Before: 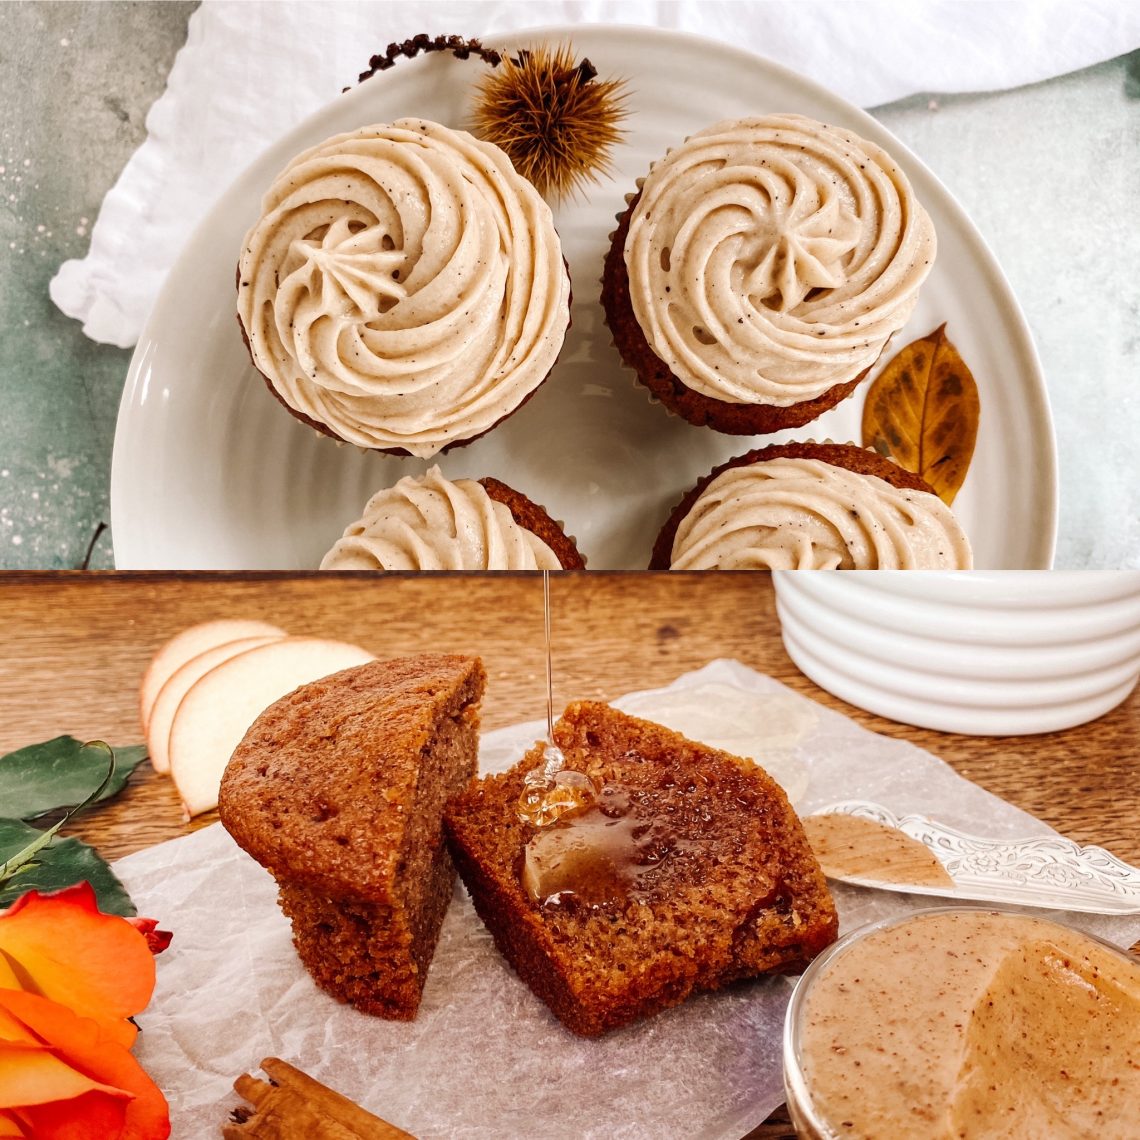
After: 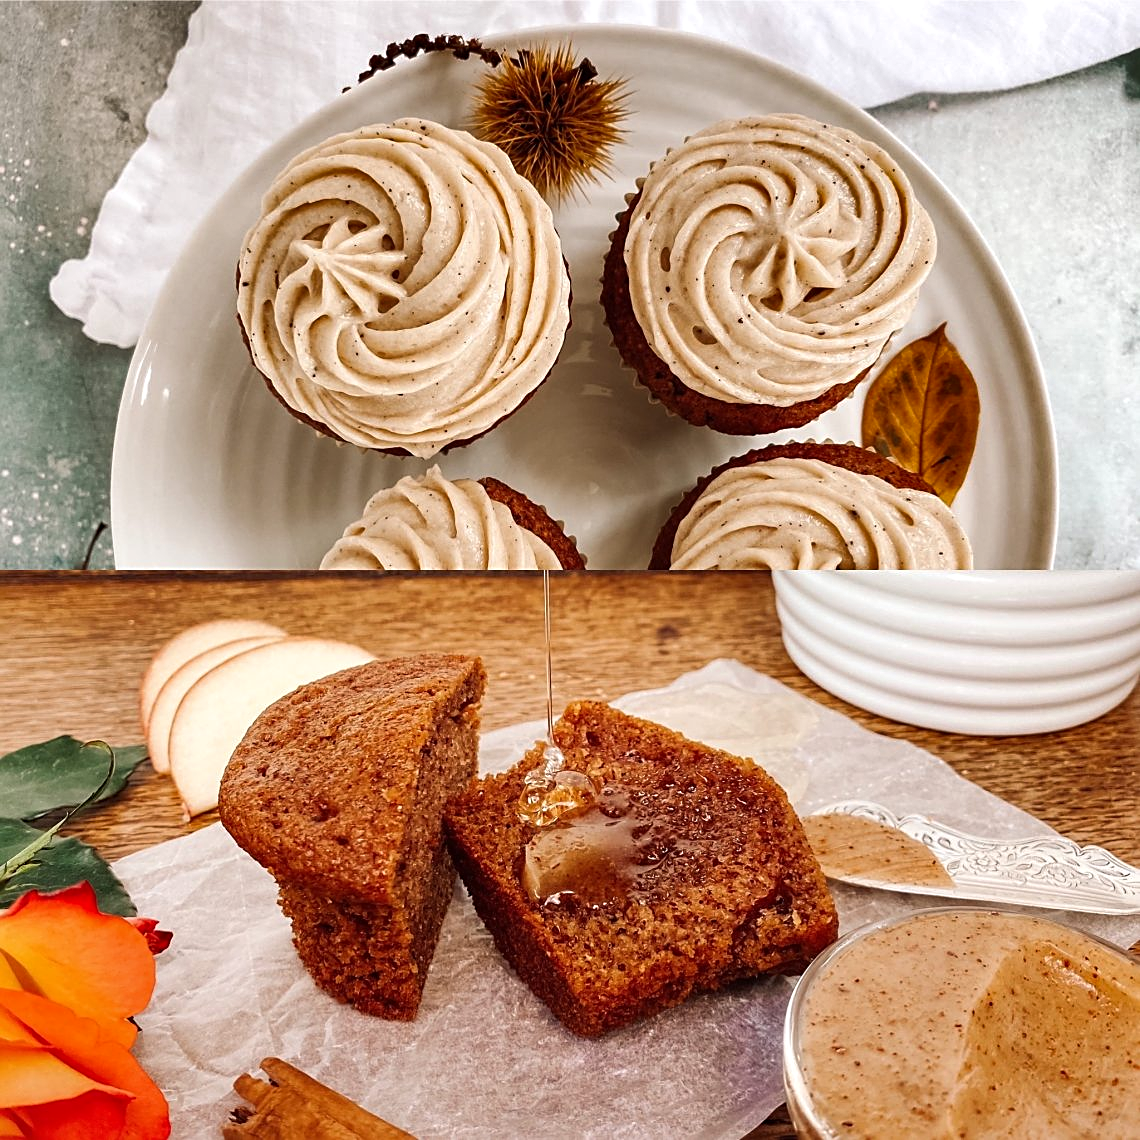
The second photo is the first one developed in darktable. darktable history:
sharpen: on, module defaults
shadows and highlights: shadows 12.12, white point adjustment 1.17, soften with gaussian
